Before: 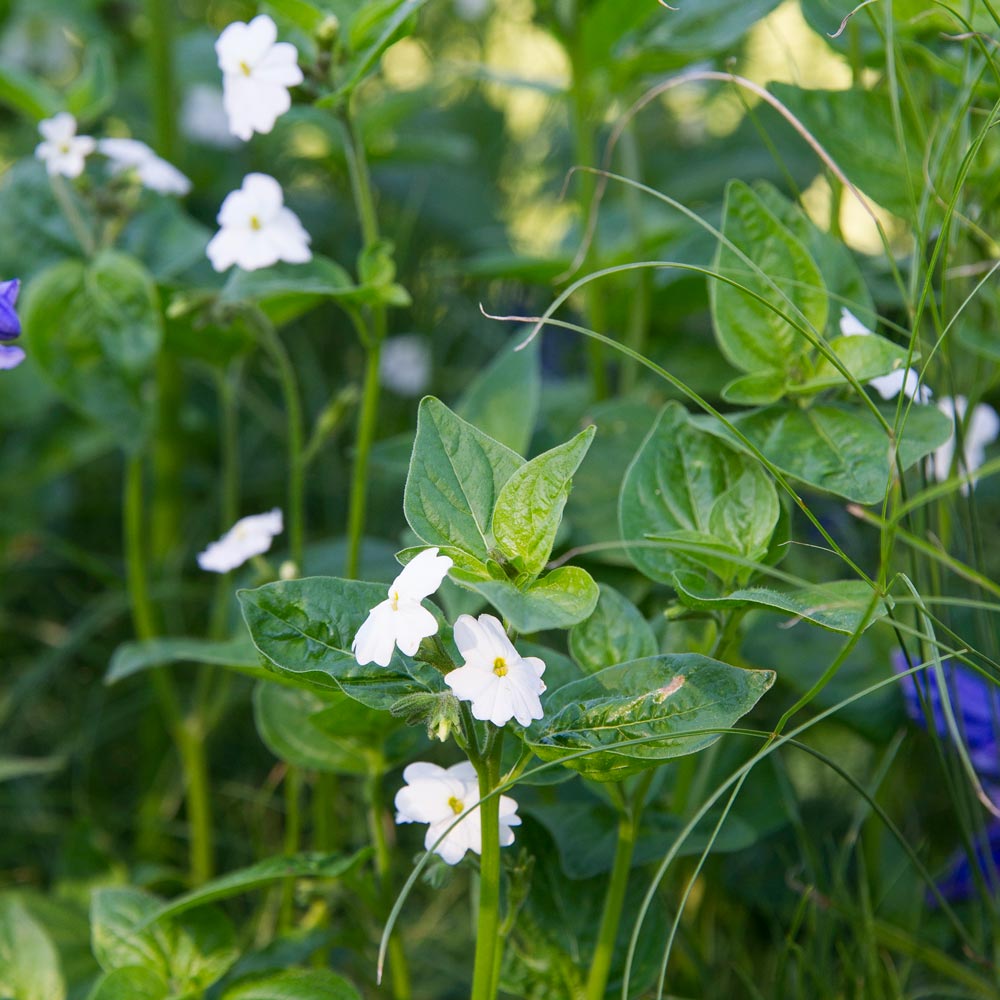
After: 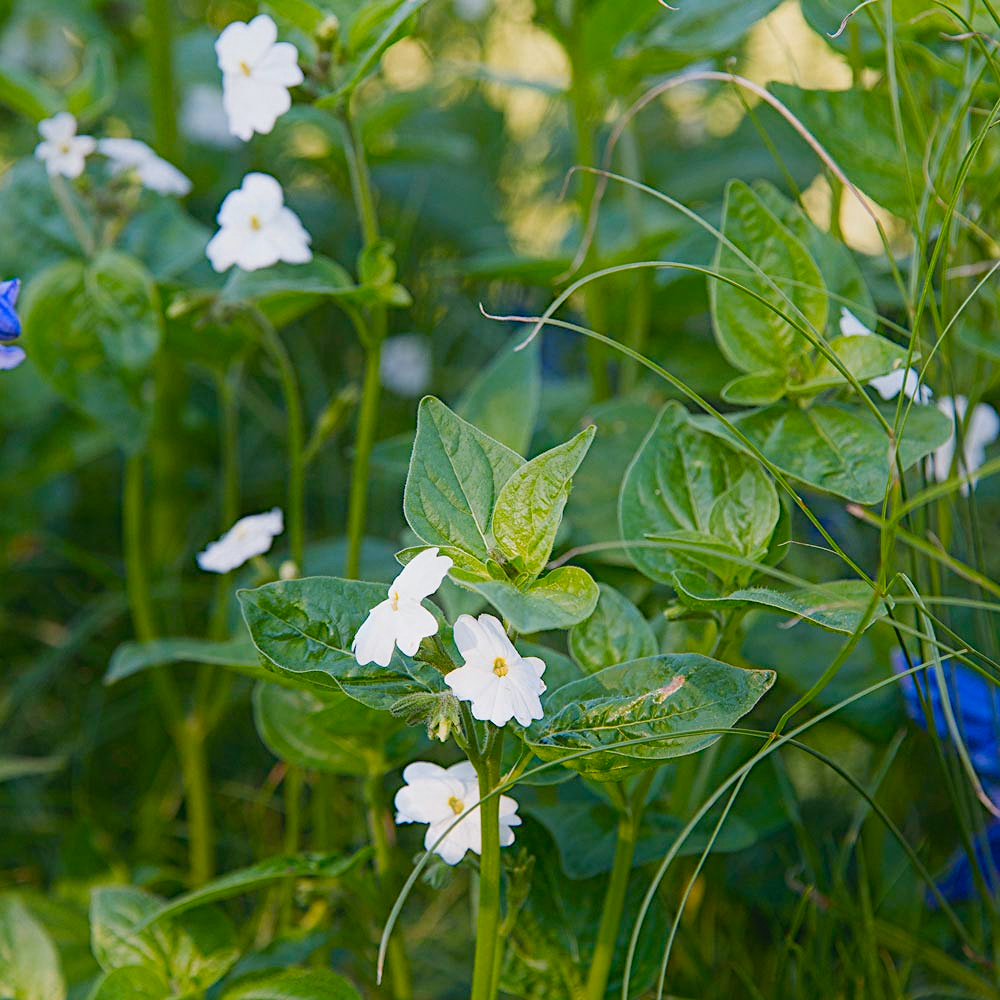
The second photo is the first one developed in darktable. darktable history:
color balance rgb "basic colorfulness: standard": perceptual saturation grading › global saturation 20%, perceptual saturation grading › highlights -25%, perceptual saturation grading › shadows 25%
color balance rgb "medium contrast": perceptual brilliance grading › highlights 20%, perceptual brilliance grading › mid-tones 10%, perceptual brilliance grading › shadows -20%
rgb primaries "nice": tint hue -2.48°, red hue -0.024, green purity 1.08, blue hue -0.112, blue purity 1.17
contrast equalizer "soft": y [[0.439, 0.44, 0.442, 0.457, 0.493, 0.498], [0.5 ×6], [0.5 ×6], [0 ×6], [0 ×6]]
diffuse or sharpen "diffusion": radius span 77, 1st order speed 50%, 2nd order speed 50%, 3rd order speed 50%, 4th order speed 50% | blend: blend mode normal, opacity 25%; mask: uniform (no mask)
diffuse or sharpen "sharpen demosaicing: AA filter": edge sensitivity 1, 1st order anisotropy 100%, 2nd order anisotropy 100%, 3rd order anisotropy 100%, 4th order anisotropy 100%, 1st order speed -25%, 2nd order speed -25%, 3rd order speed -25%, 4th order speed -25%
haze removal: strength -0.1, adaptive false
